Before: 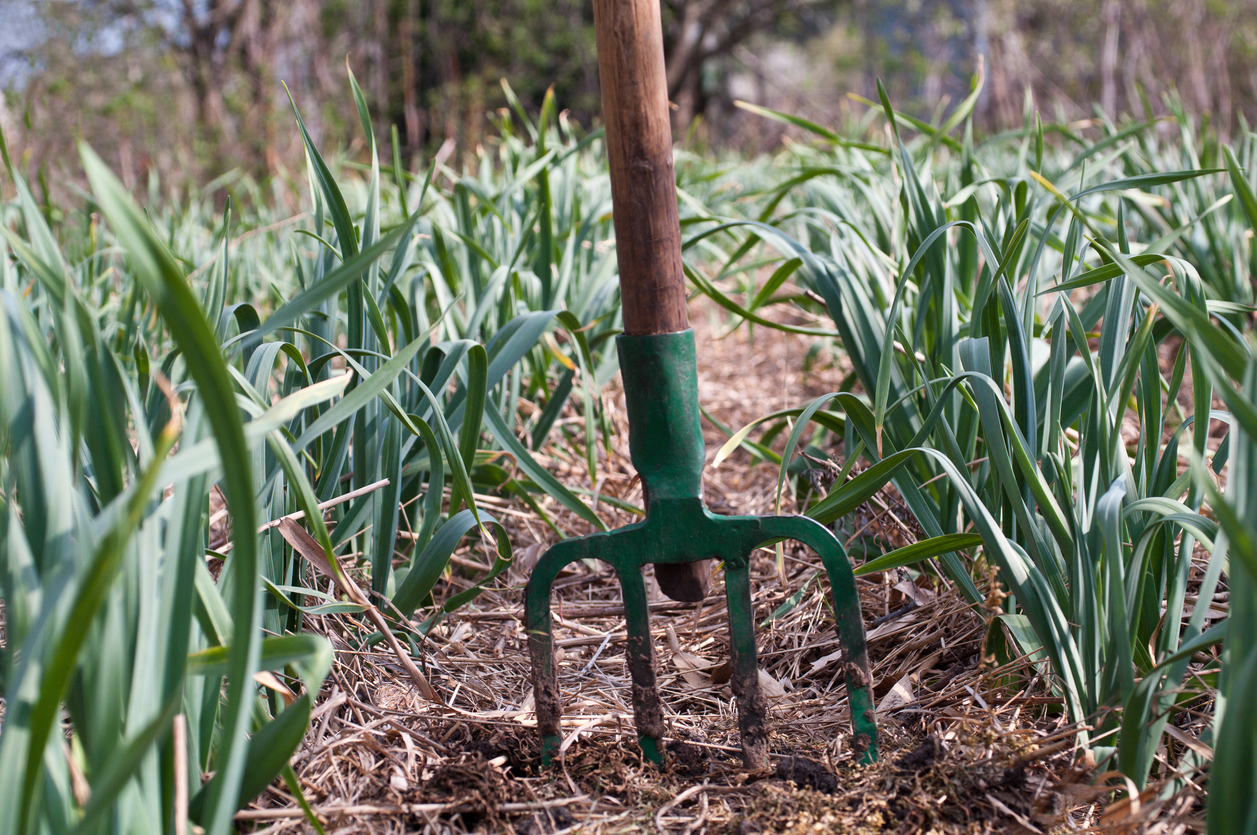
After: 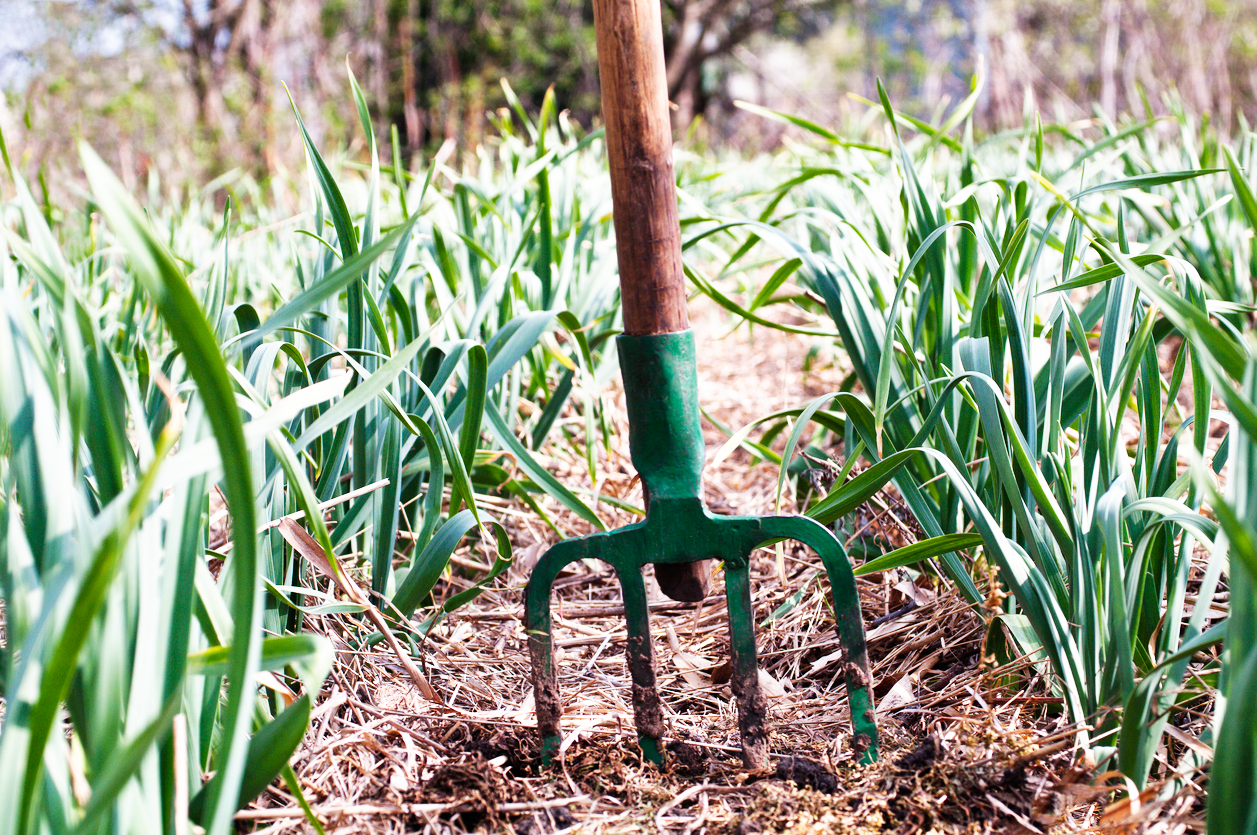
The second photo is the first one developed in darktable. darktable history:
shadows and highlights: shadows 25, highlights -25
base curve: curves: ch0 [(0, 0) (0.007, 0.004) (0.027, 0.03) (0.046, 0.07) (0.207, 0.54) (0.442, 0.872) (0.673, 0.972) (1, 1)], preserve colors none
